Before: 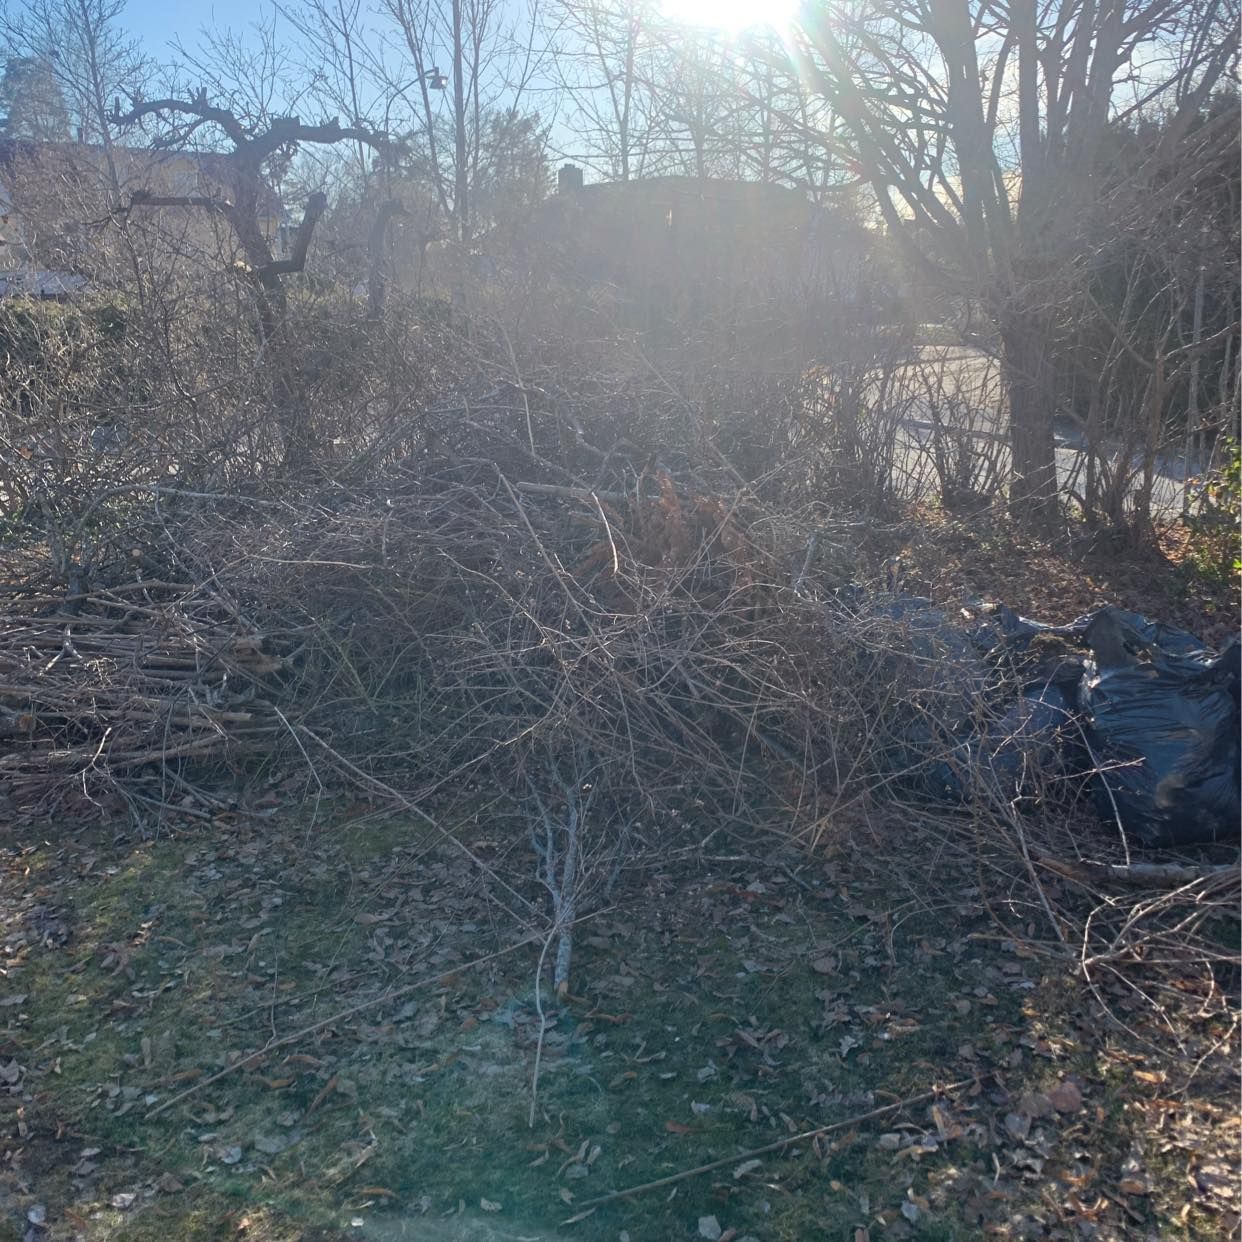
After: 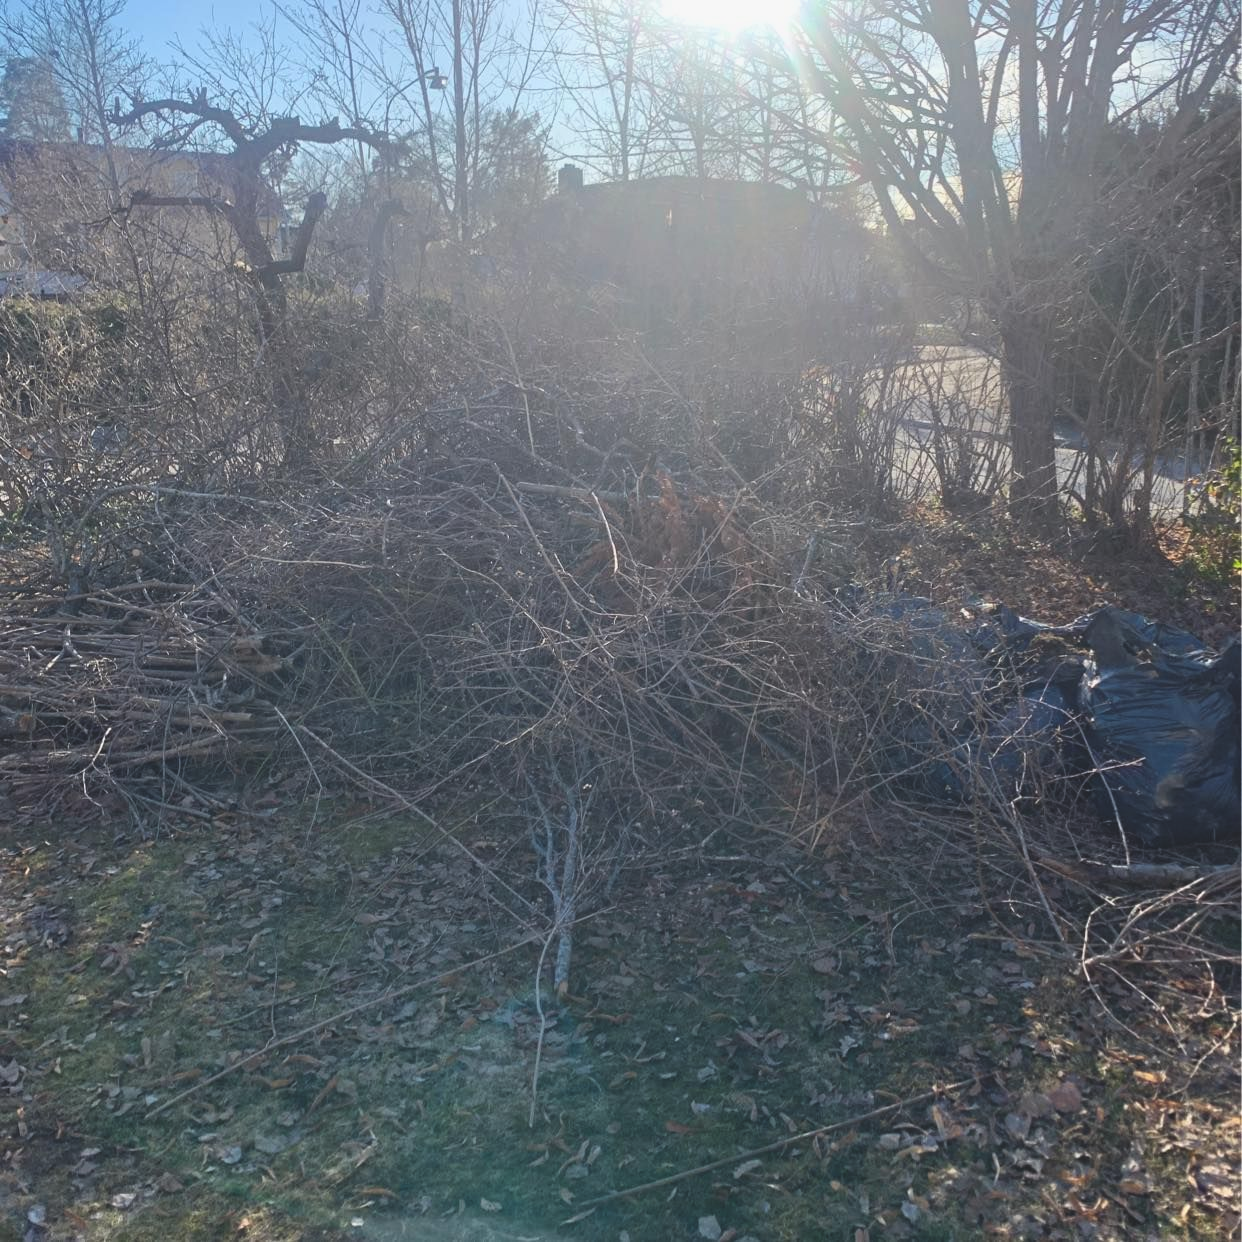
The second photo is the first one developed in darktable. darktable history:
contrast brightness saturation: contrast 0.096, brightness 0.027, saturation 0.095
exposure: black level correction -0.015, exposure -0.127 EV, compensate highlight preservation false
